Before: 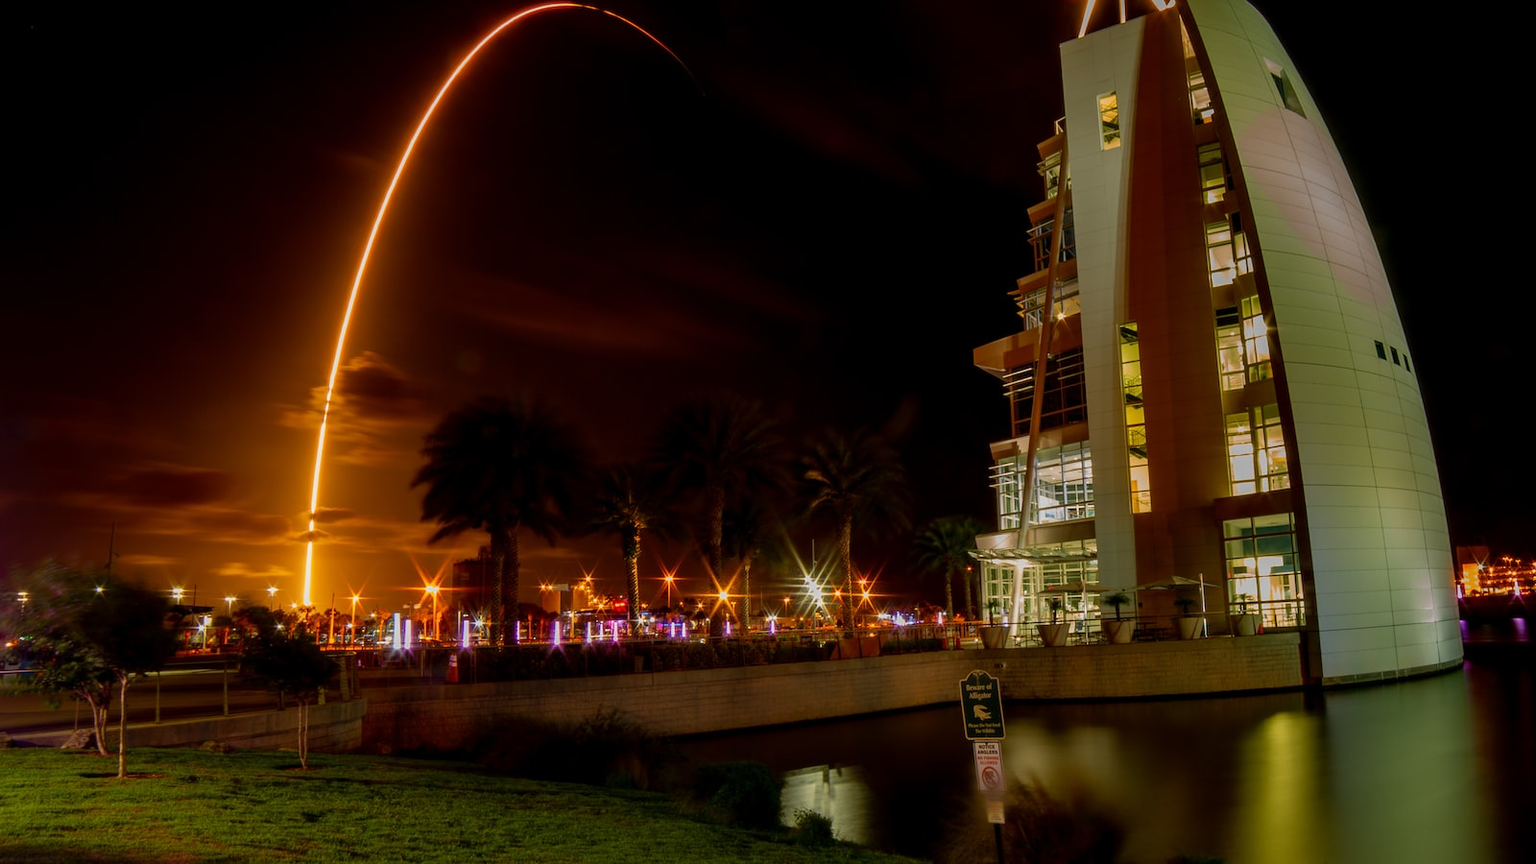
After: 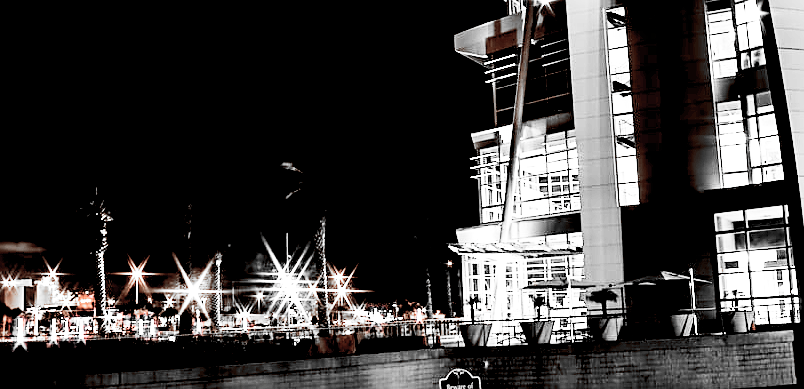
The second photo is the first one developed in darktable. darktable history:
exposure: black level correction 0.001, exposure 0.955 EV, compensate exposure bias true, compensate highlight preservation false
crop: left 35.03%, top 36.625%, right 14.663%, bottom 20.057%
tone equalizer: -8 EV -0.75 EV, -7 EV -0.7 EV, -6 EV -0.6 EV, -5 EV -0.4 EV, -3 EV 0.4 EV, -2 EV 0.6 EV, -1 EV 0.7 EV, +0 EV 0.75 EV, edges refinement/feathering 500, mask exposure compensation -1.57 EV, preserve details no
contrast brightness saturation: contrast 0.24, brightness 0.09
color zones: curves: ch1 [(0, 0.006) (0.094, 0.285) (0.171, 0.001) (0.429, 0.001) (0.571, 0.003) (0.714, 0.004) (0.857, 0.004) (1, 0.006)]
rgb levels: levels [[0.029, 0.461, 0.922], [0, 0.5, 1], [0, 0.5, 1]]
sharpen: on, module defaults
base curve: curves: ch0 [(0, 0) (0.005, 0.002) (0.15, 0.3) (0.4, 0.7) (0.75, 0.95) (1, 1)], preserve colors none
